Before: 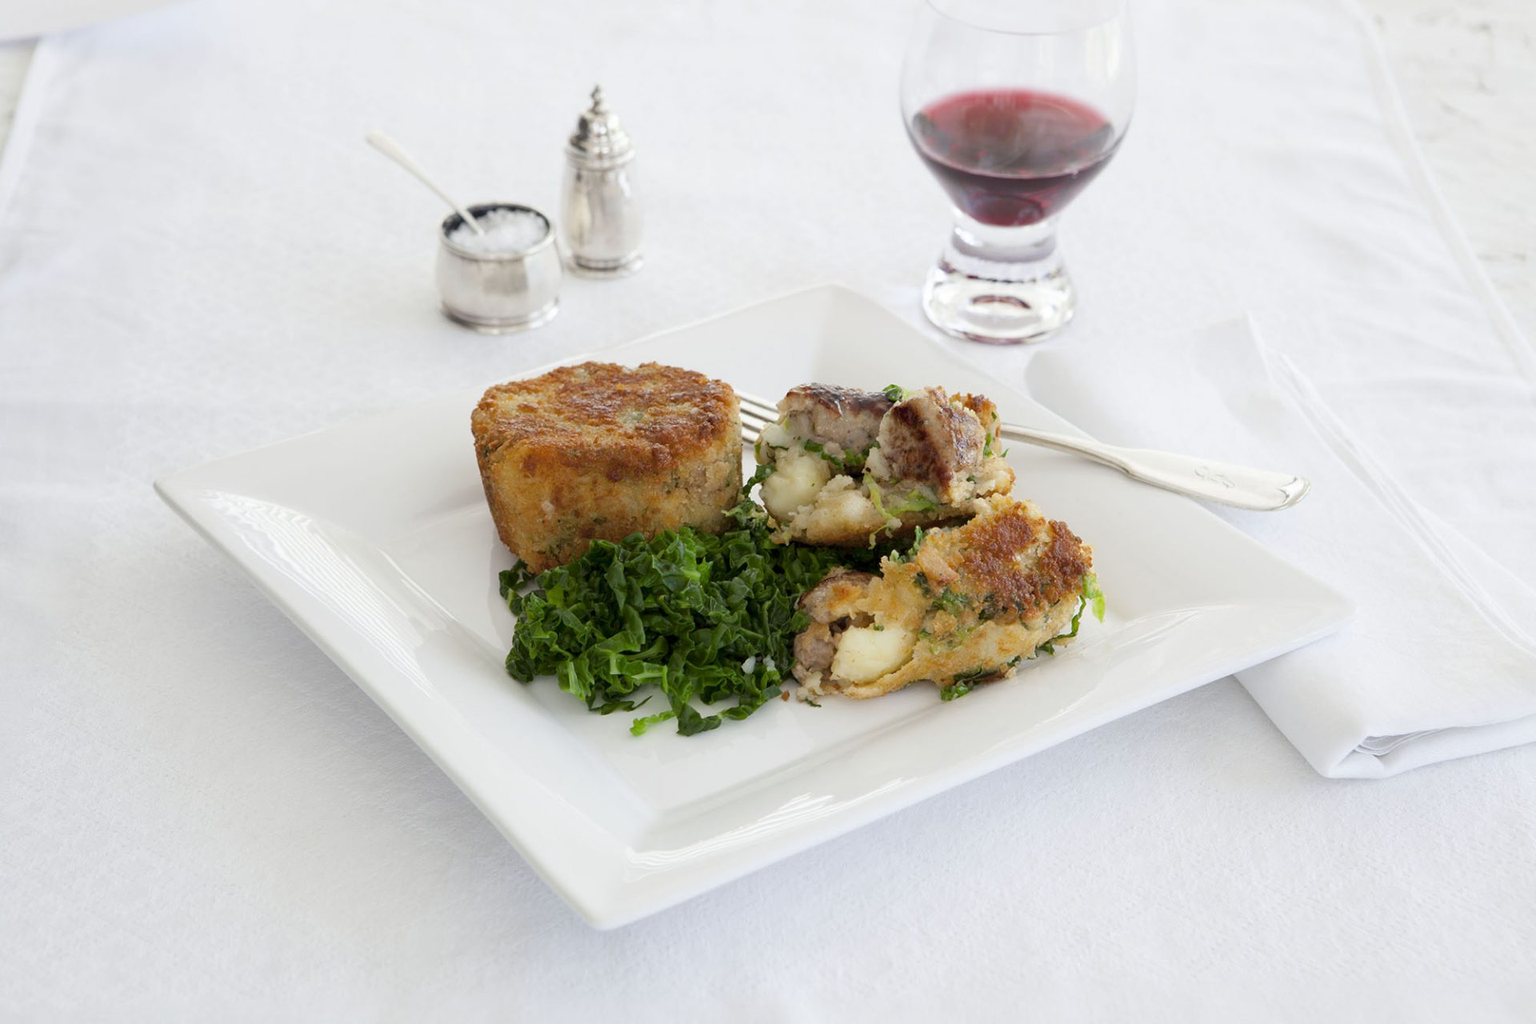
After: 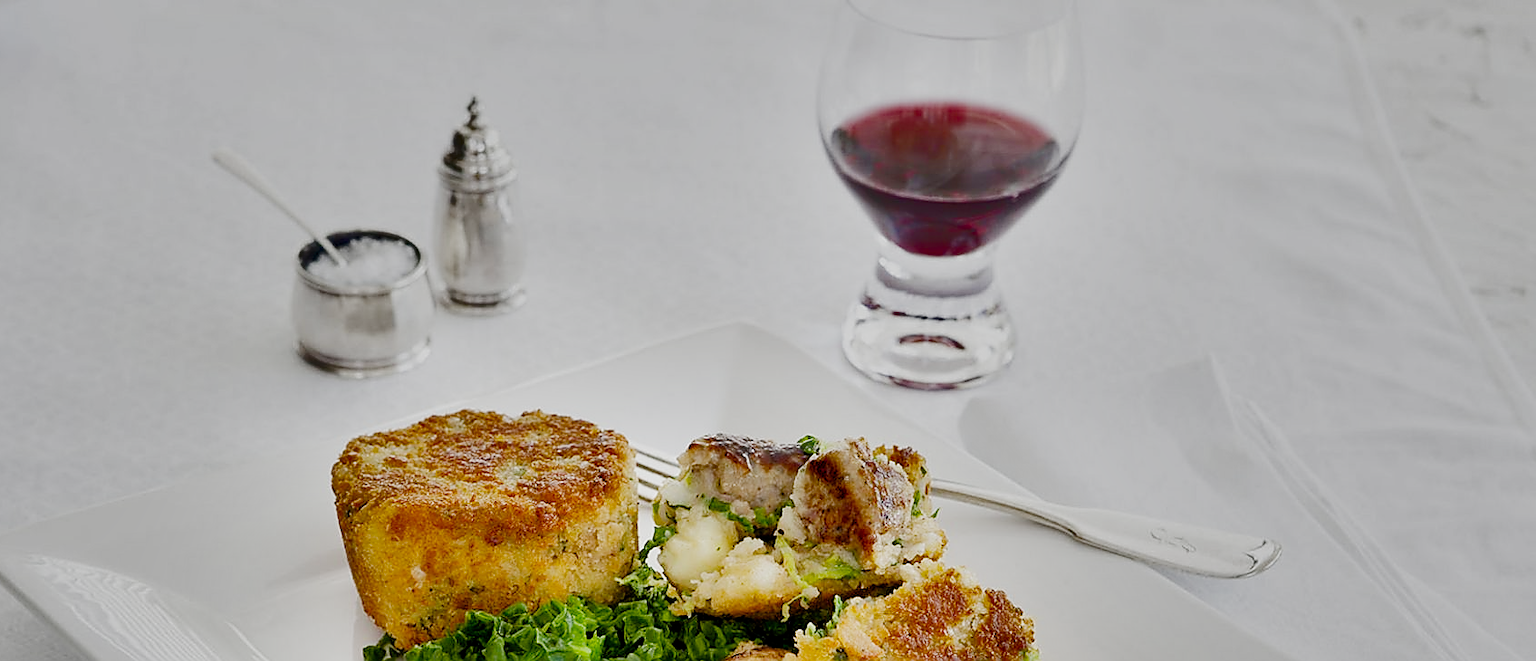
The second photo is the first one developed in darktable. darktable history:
filmic rgb: black relative exposure -7.16 EV, white relative exposure 5.38 EV, hardness 3.03, preserve chrominance no, color science v4 (2020), contrast in shadows soft
crop and rotate: left 11.641%, bottom 42.916%
shadows and highlights: radius 106.61, shadows 41.41, highlights -72.41, low approximation 0.01, soften with gaussian
sharpen: radius 1.353, amount 1.262, threshold 0.762
local contrast: mode bilateral grid, contrast 15, coarseness 37, detail 104%, midtone range 0.2
exposure: black level correction 0, exposure 1.001 EV, compensate exposure bias true, compensate highlight preservation false
velvia: strength 31.78%, mid-tones bias 0.202
